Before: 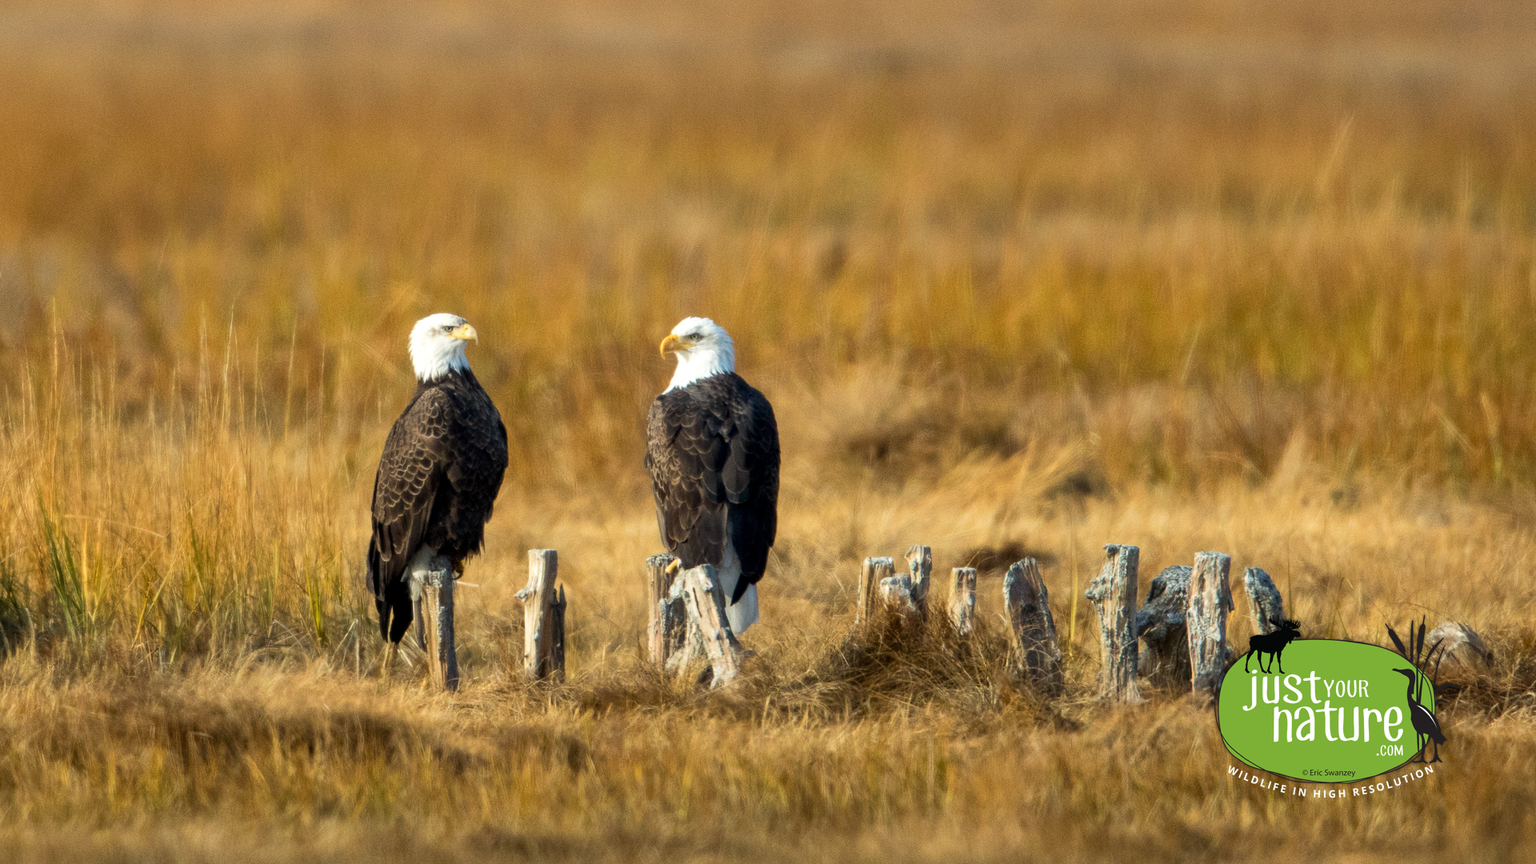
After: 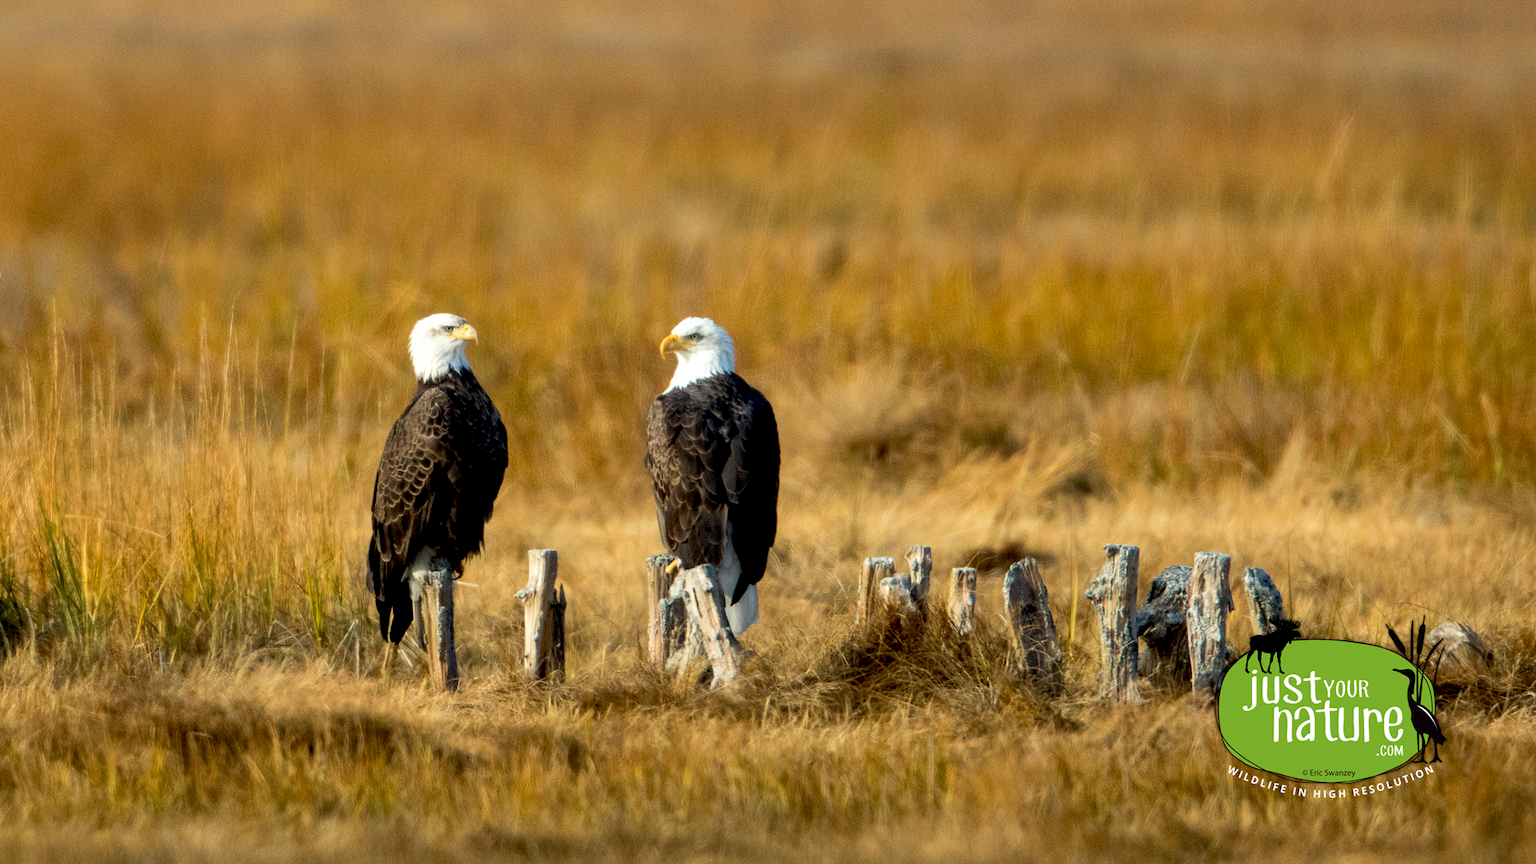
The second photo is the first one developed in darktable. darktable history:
exposure: black level correction 0.013, compensate exposure bias true, compensate highlight preservation false
